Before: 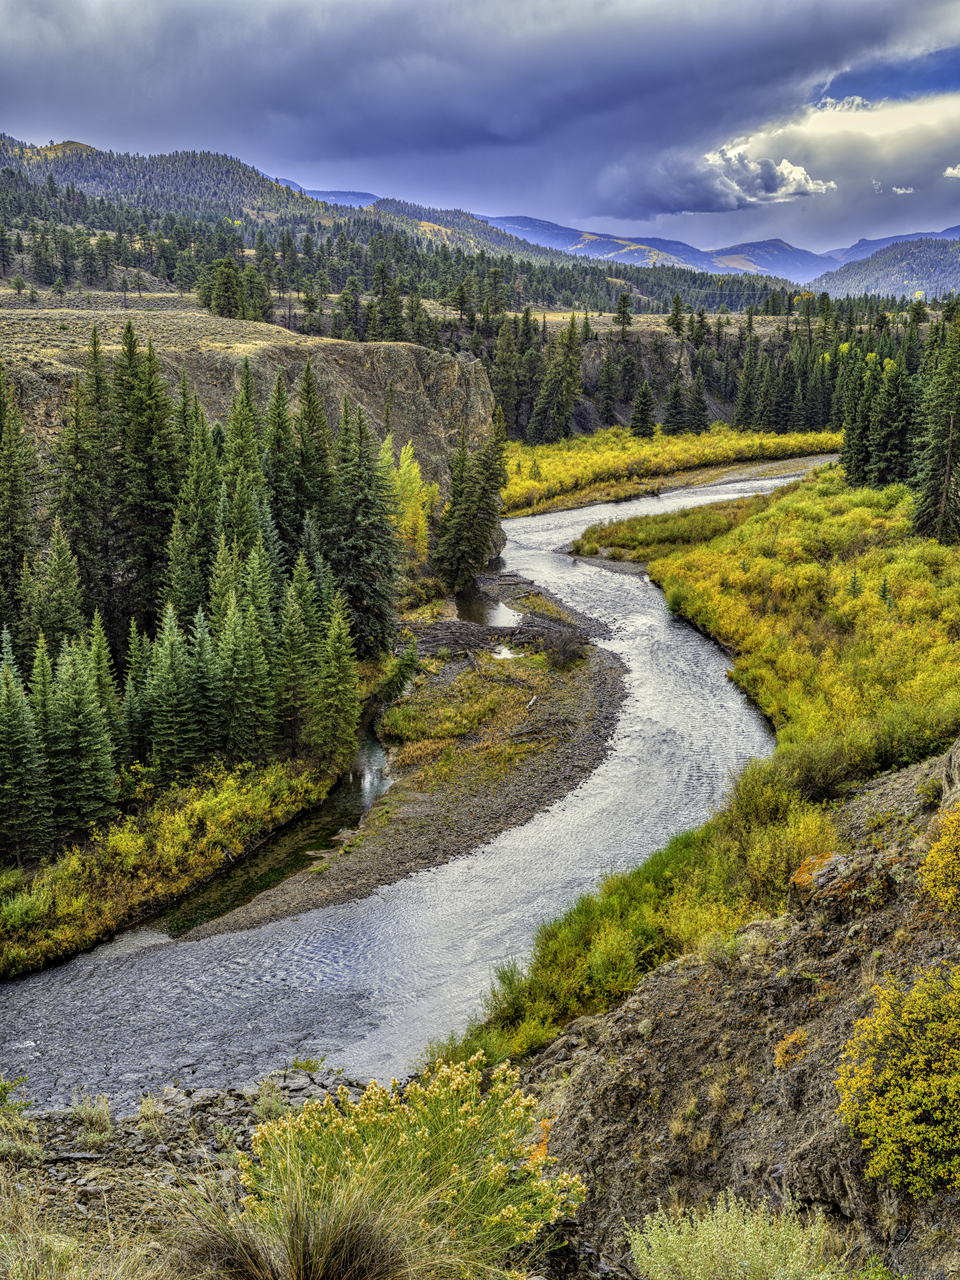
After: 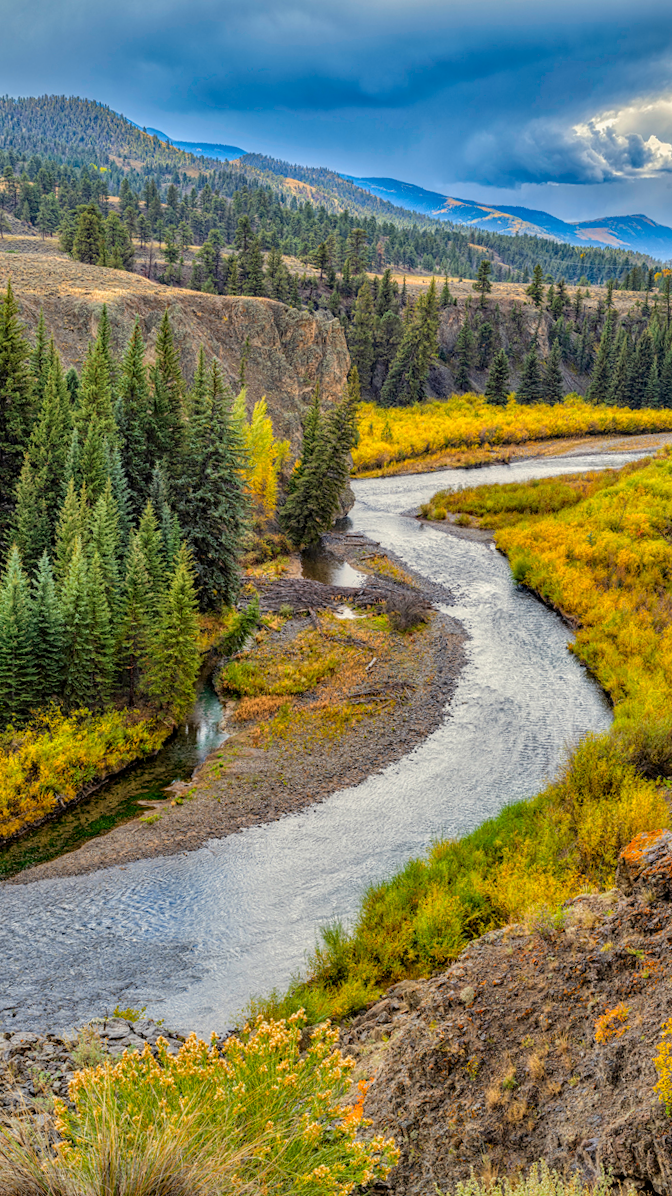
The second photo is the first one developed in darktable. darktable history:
crop and rotate: angle -3.05°, left 14.121%, top 0.027%, right 10.937%, bottom 0.031%
shadows and highlights: shadows -20.28, white point adjustment -2.08, highlights -35.19
